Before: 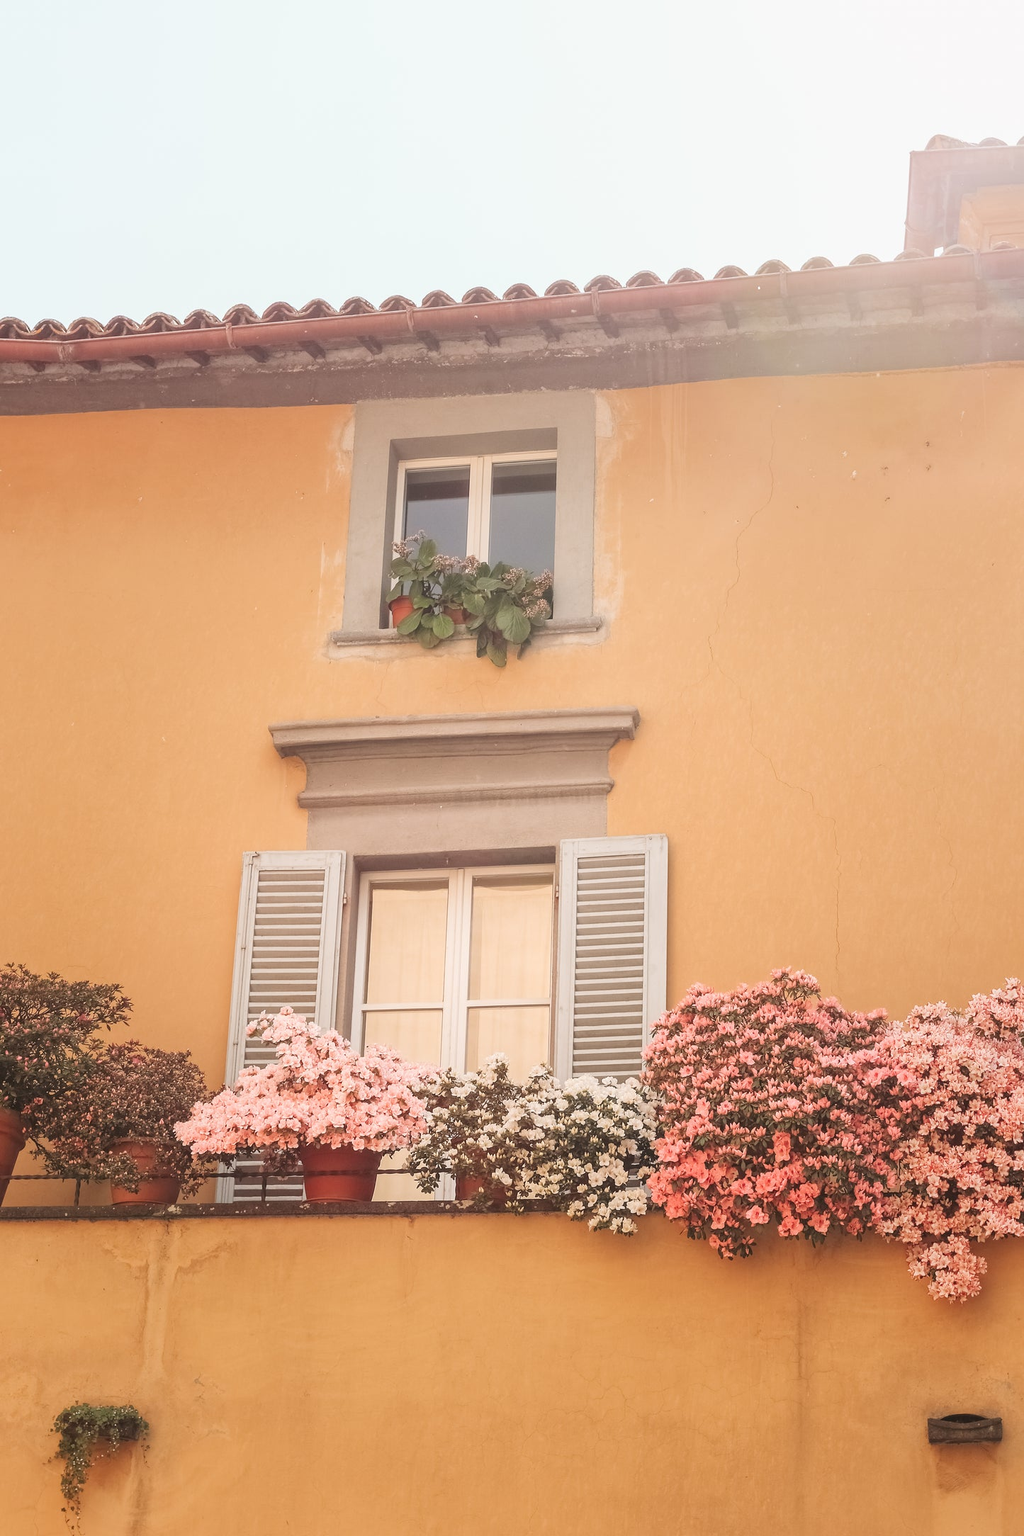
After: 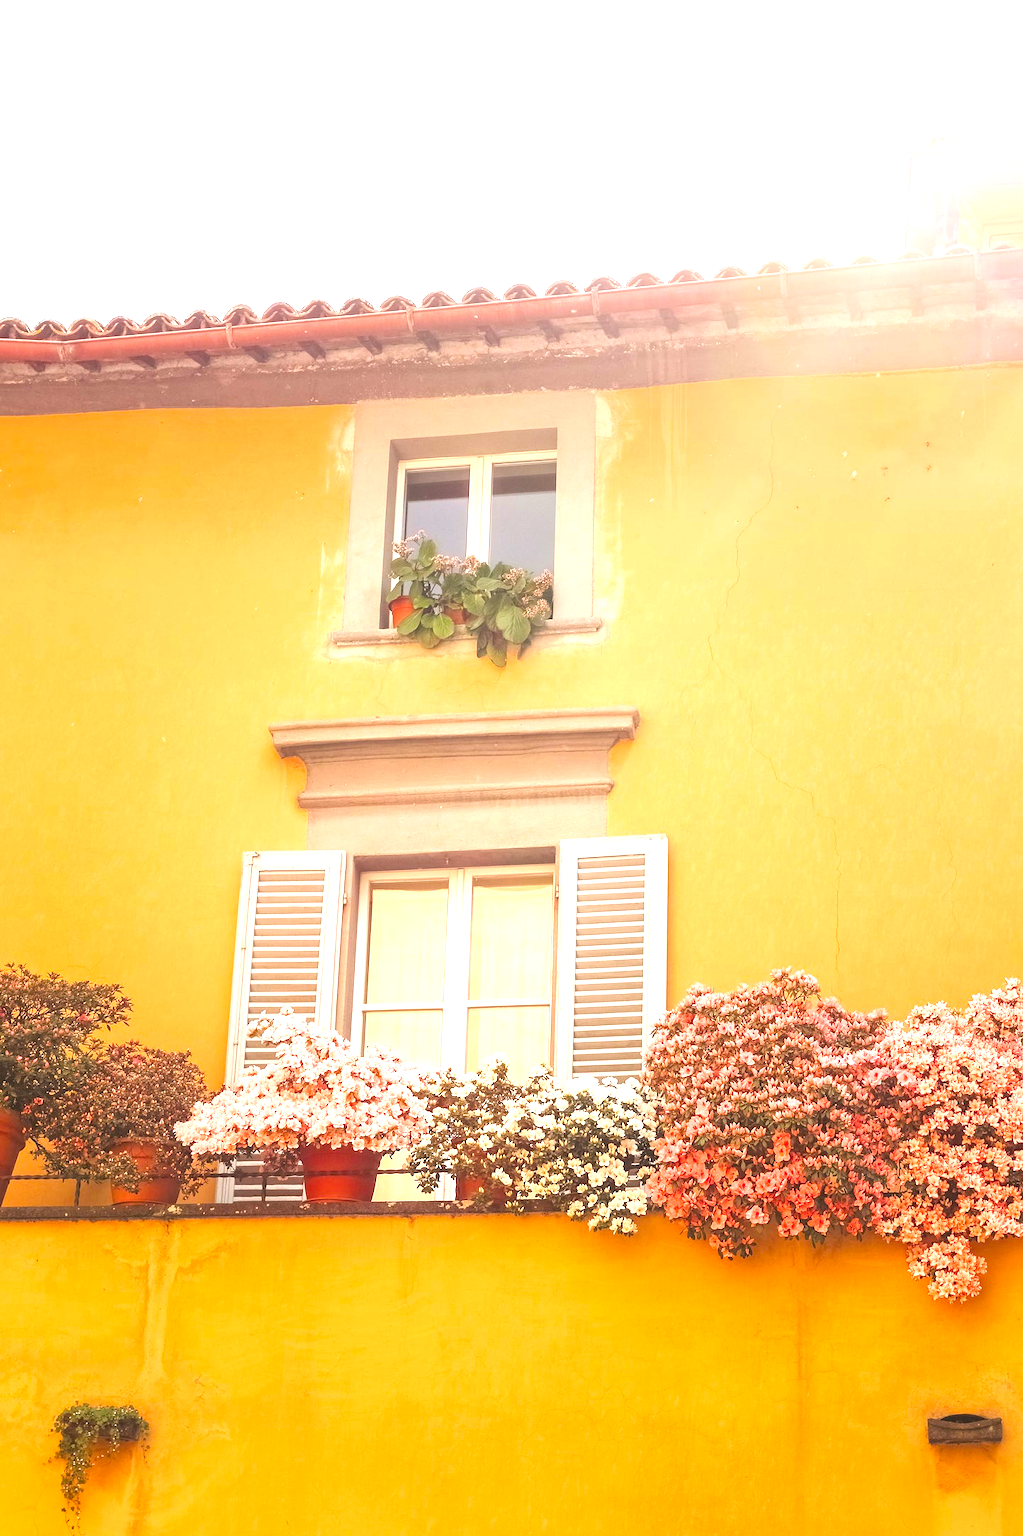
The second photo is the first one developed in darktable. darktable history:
color balance rgb: perceptual saturation grading › global saturation 40%, global vibrance 15%
exposure: black level correction 0, exposure 1 EV, compensate exposure bias true, compensate highlight preservation false
